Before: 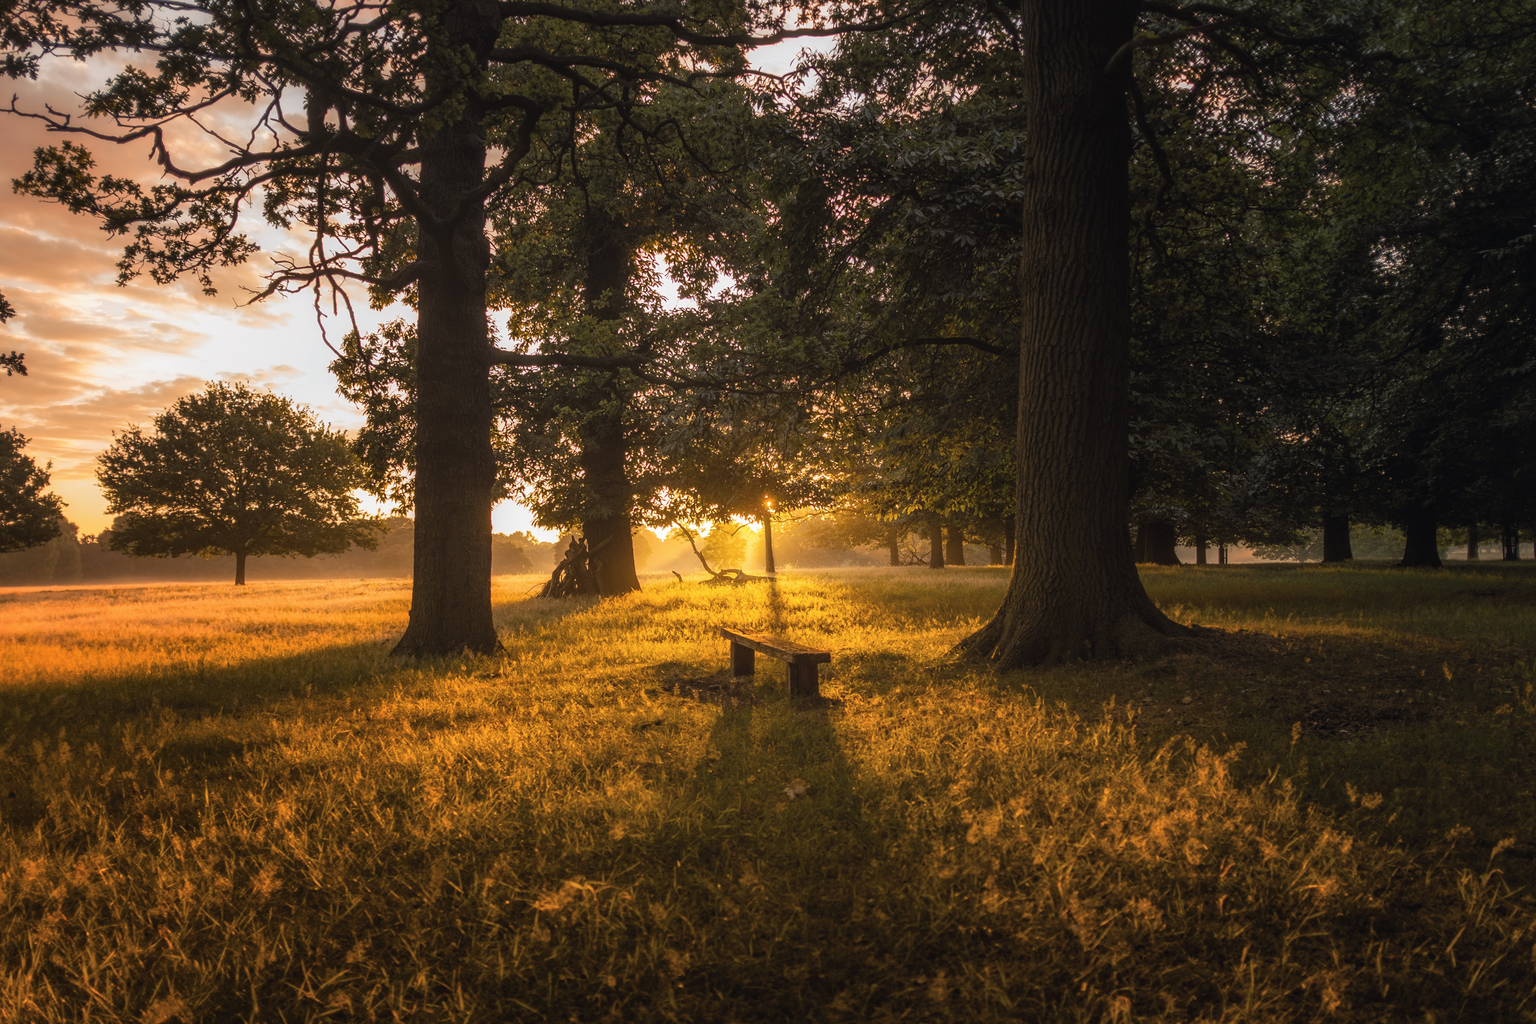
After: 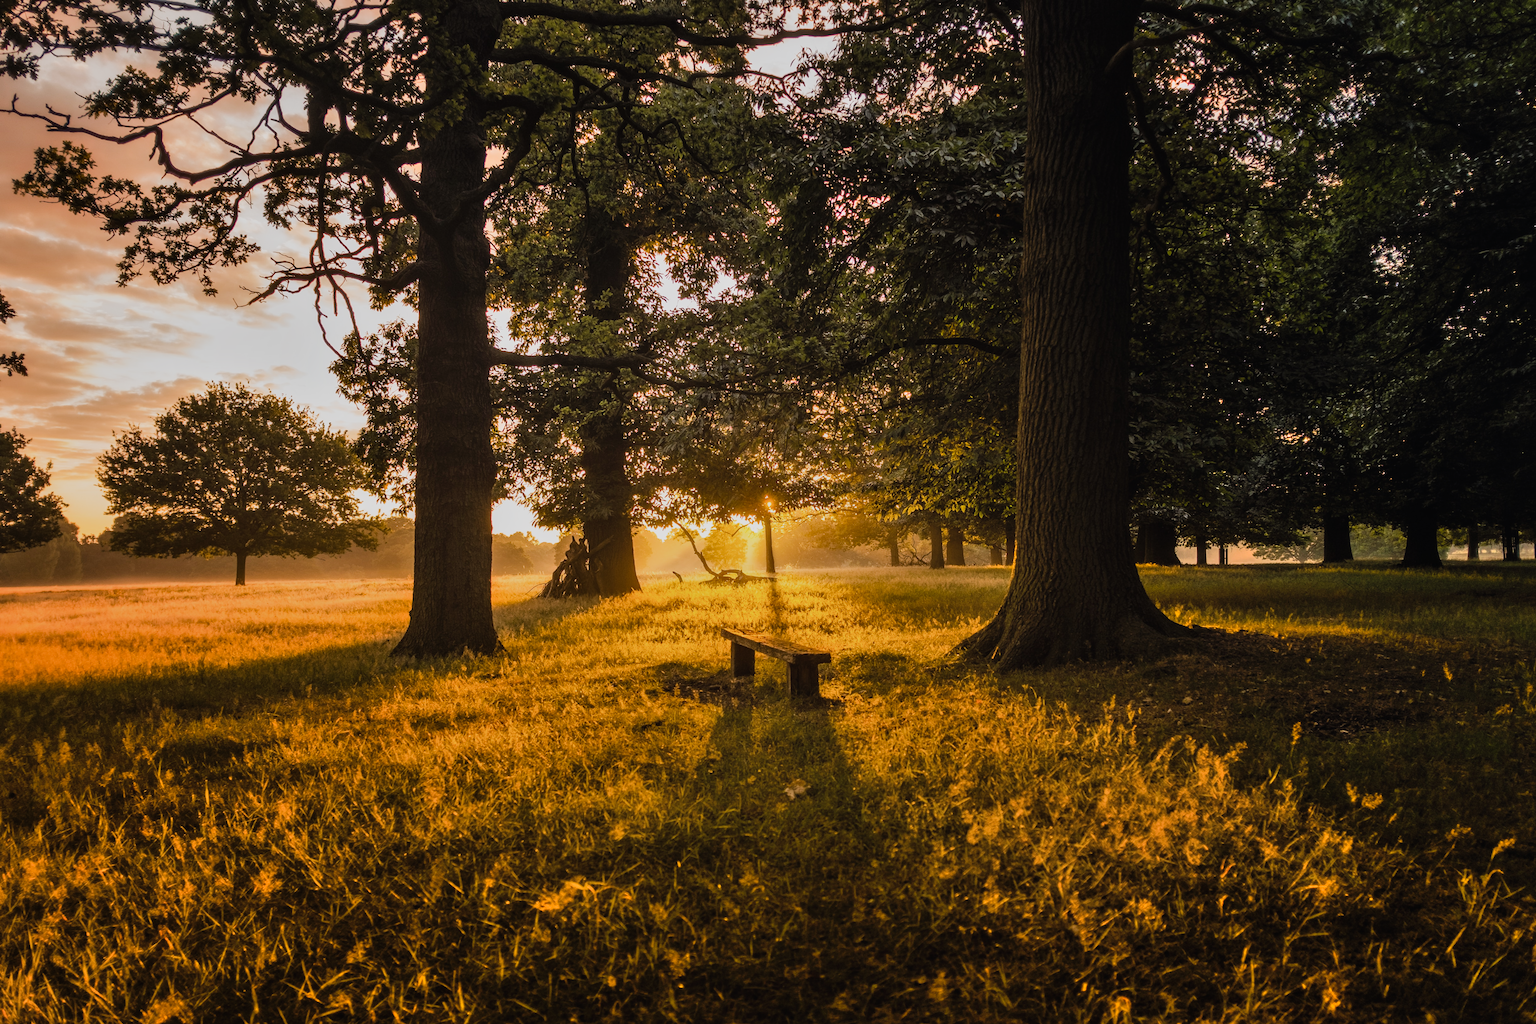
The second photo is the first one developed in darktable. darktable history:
shadows and highlights: highlights color adjustment 0%, low approximation 0.01, soften with gaussian
sigmoid: on, module defaults
